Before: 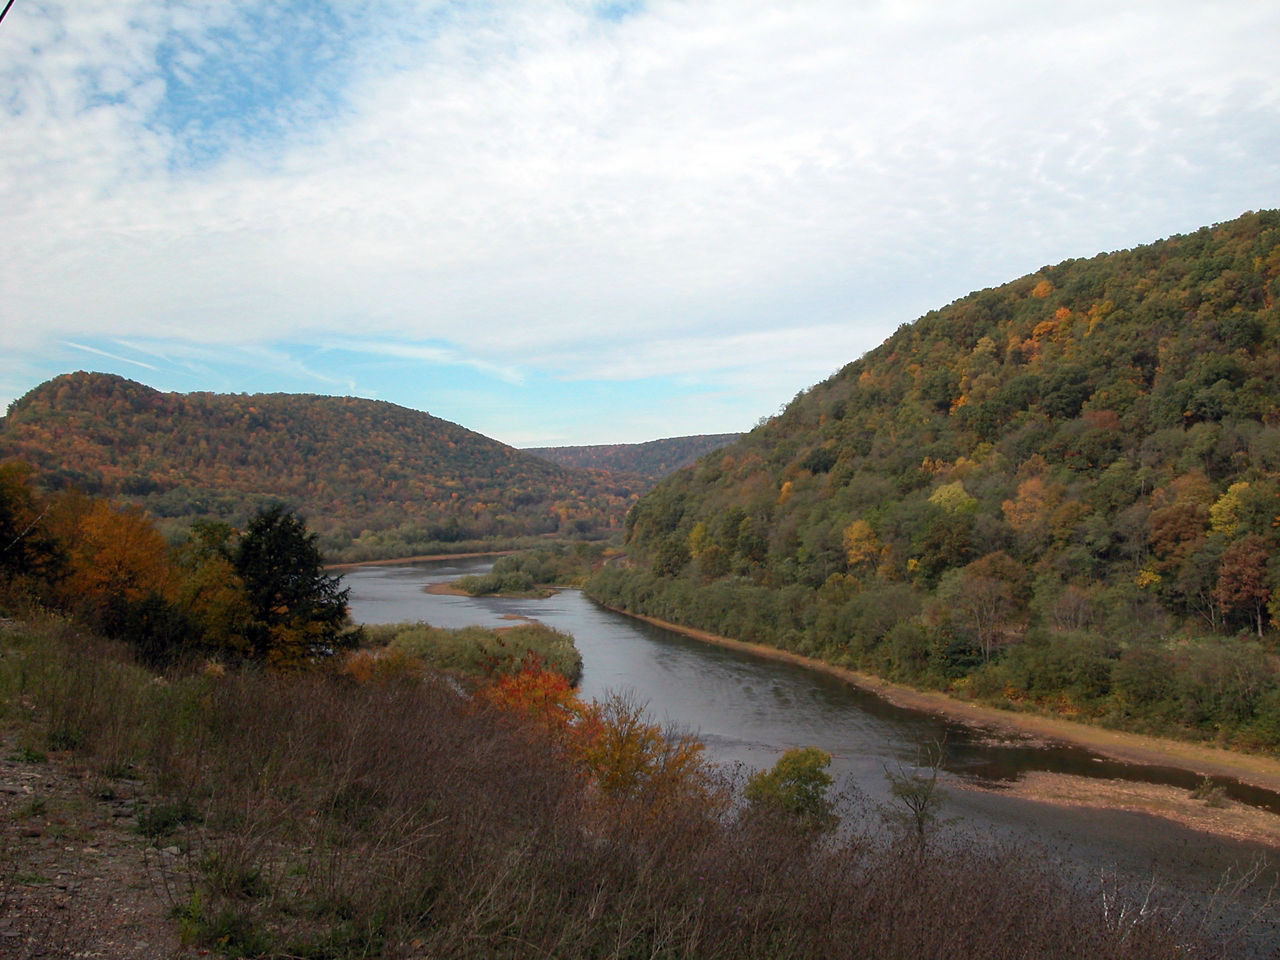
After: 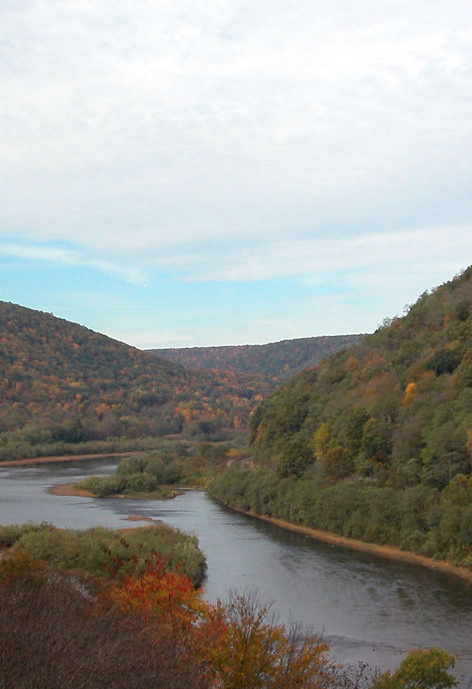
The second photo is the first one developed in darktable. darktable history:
crop and rotate: left 29.416%, top 10.409%, right 33.708%, bottom 17.799%
